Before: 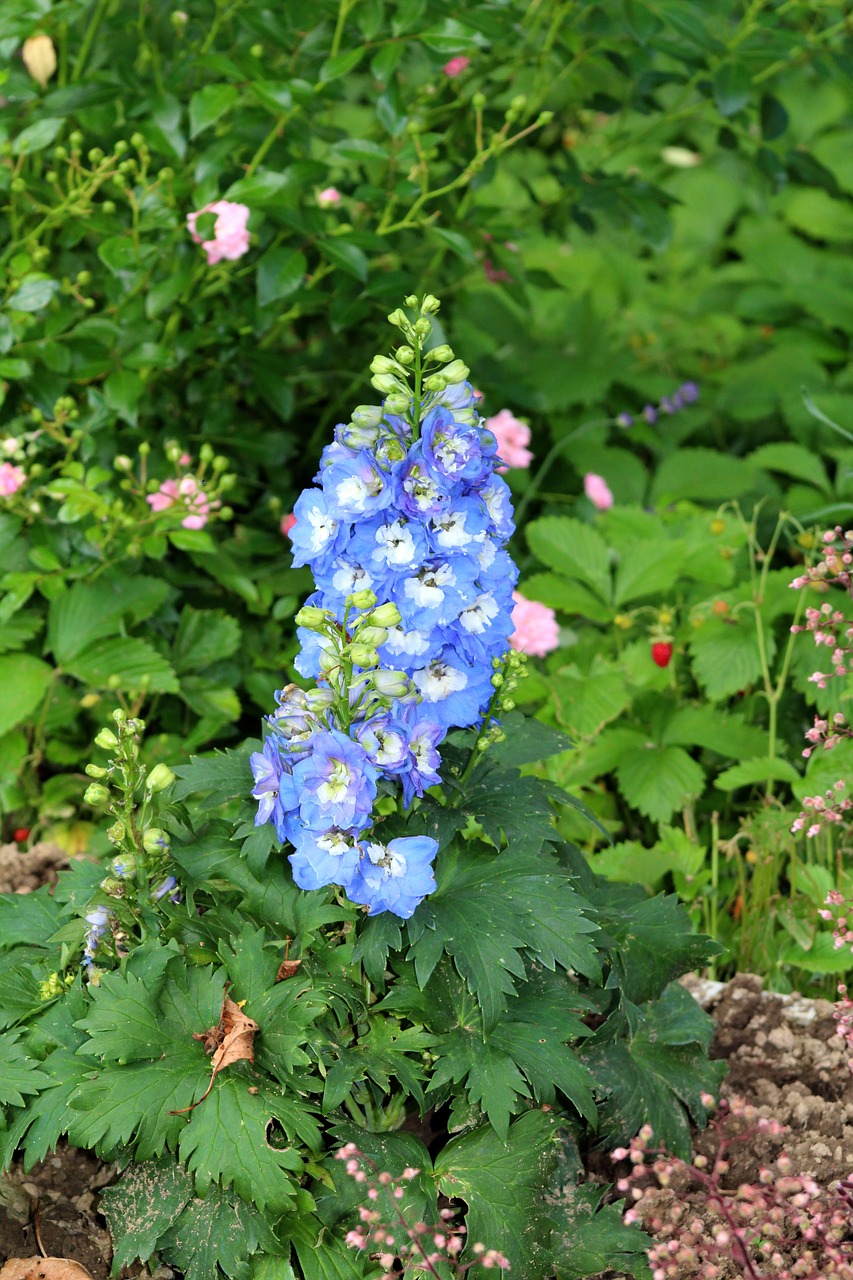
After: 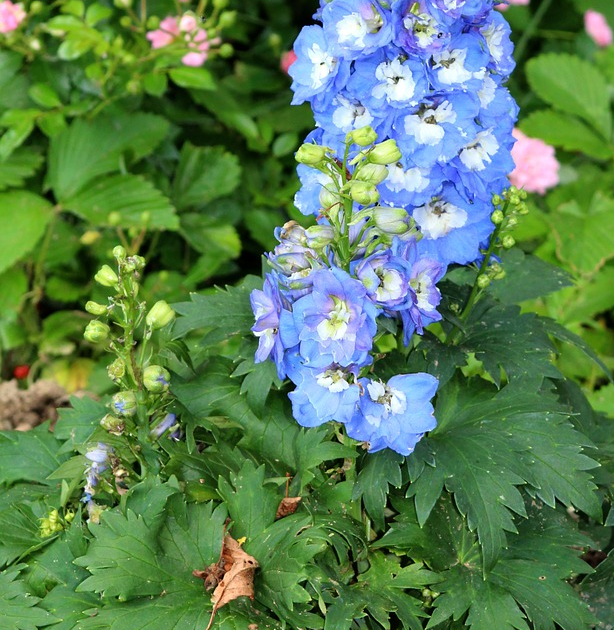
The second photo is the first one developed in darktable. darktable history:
crop: top 36.205%, right 27.919%, bottom 14.521%
